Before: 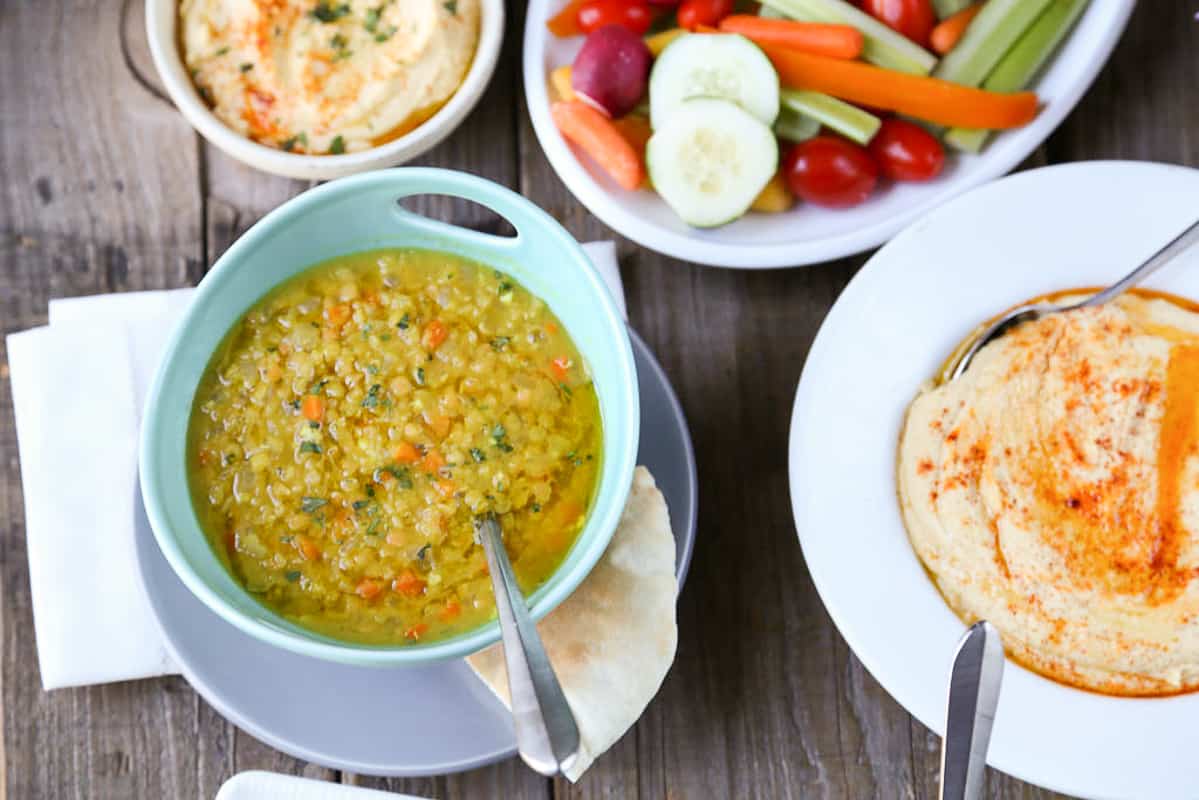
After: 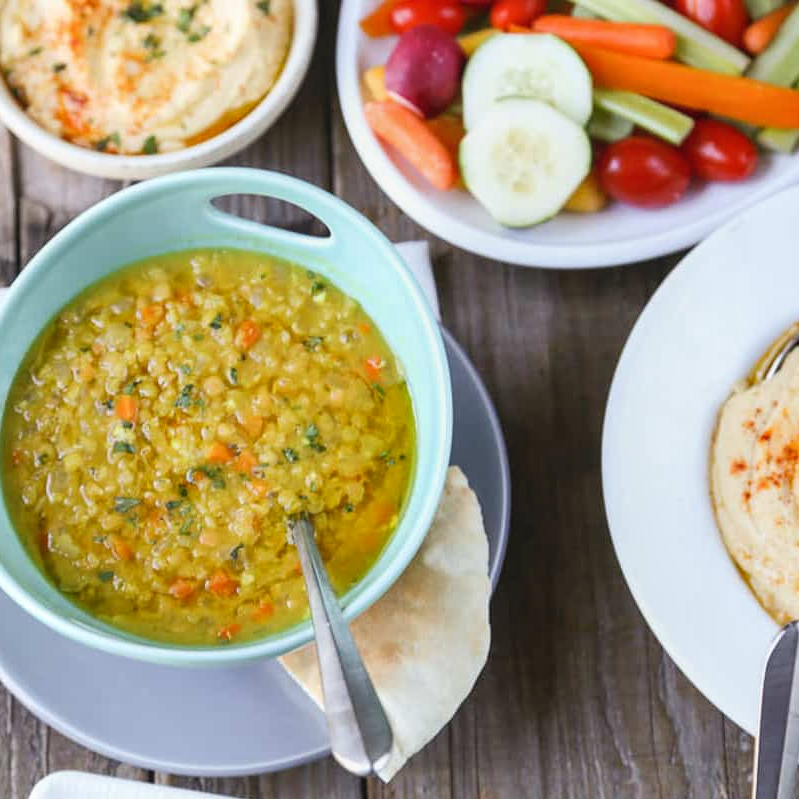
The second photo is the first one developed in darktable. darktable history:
crop and rotate: left 15.602%, right 17.695%
local contrast: detail 109%
